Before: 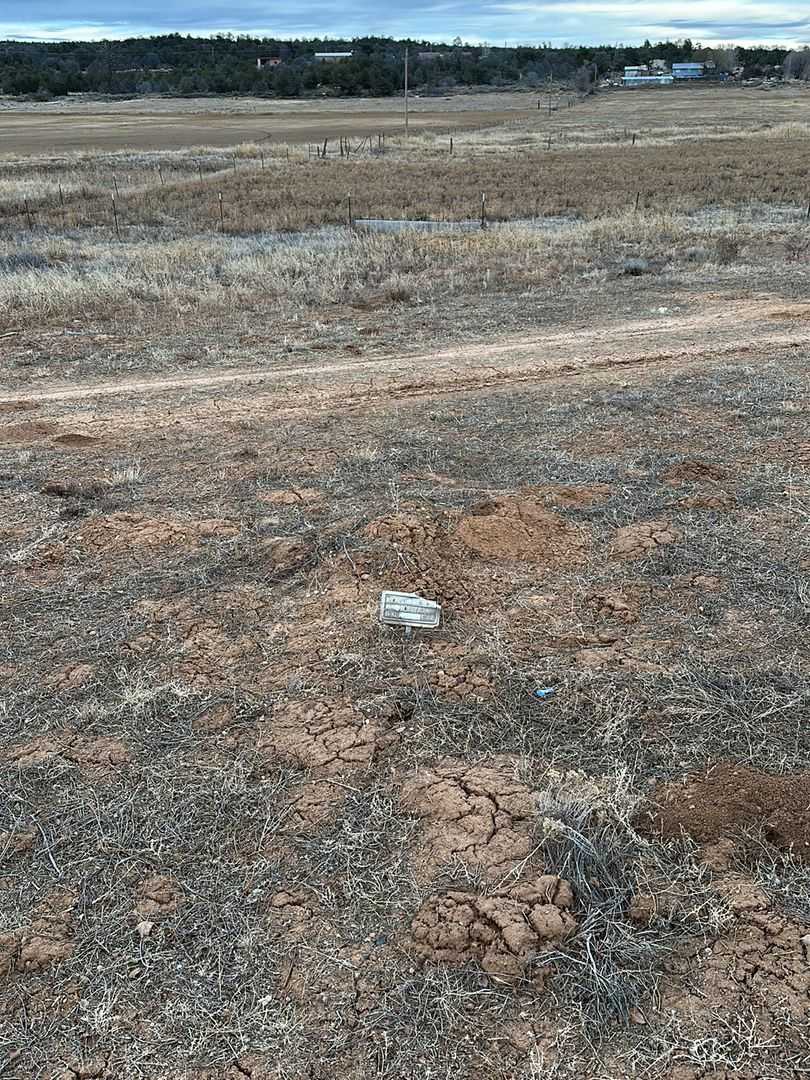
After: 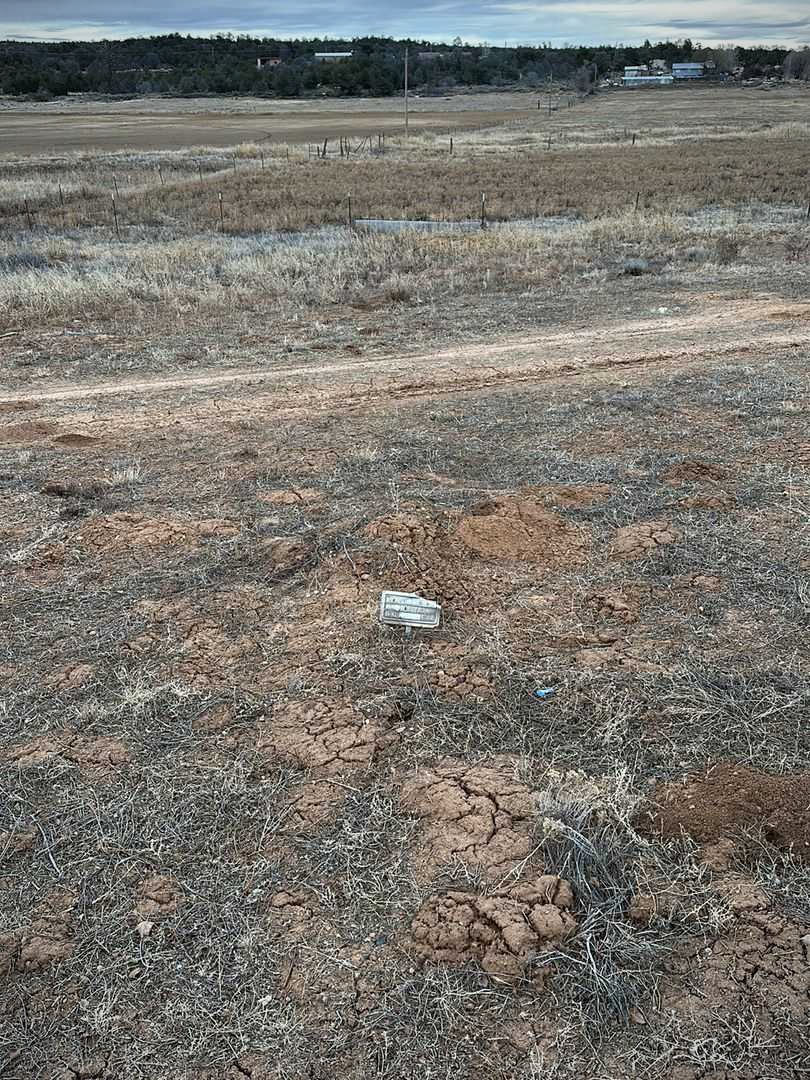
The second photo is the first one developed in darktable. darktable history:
shadows and highlights: radius 335.58, shadows 65.03, highlights 5.79, compress 87.26%, soften with gaussian
vignetting: unbound false
